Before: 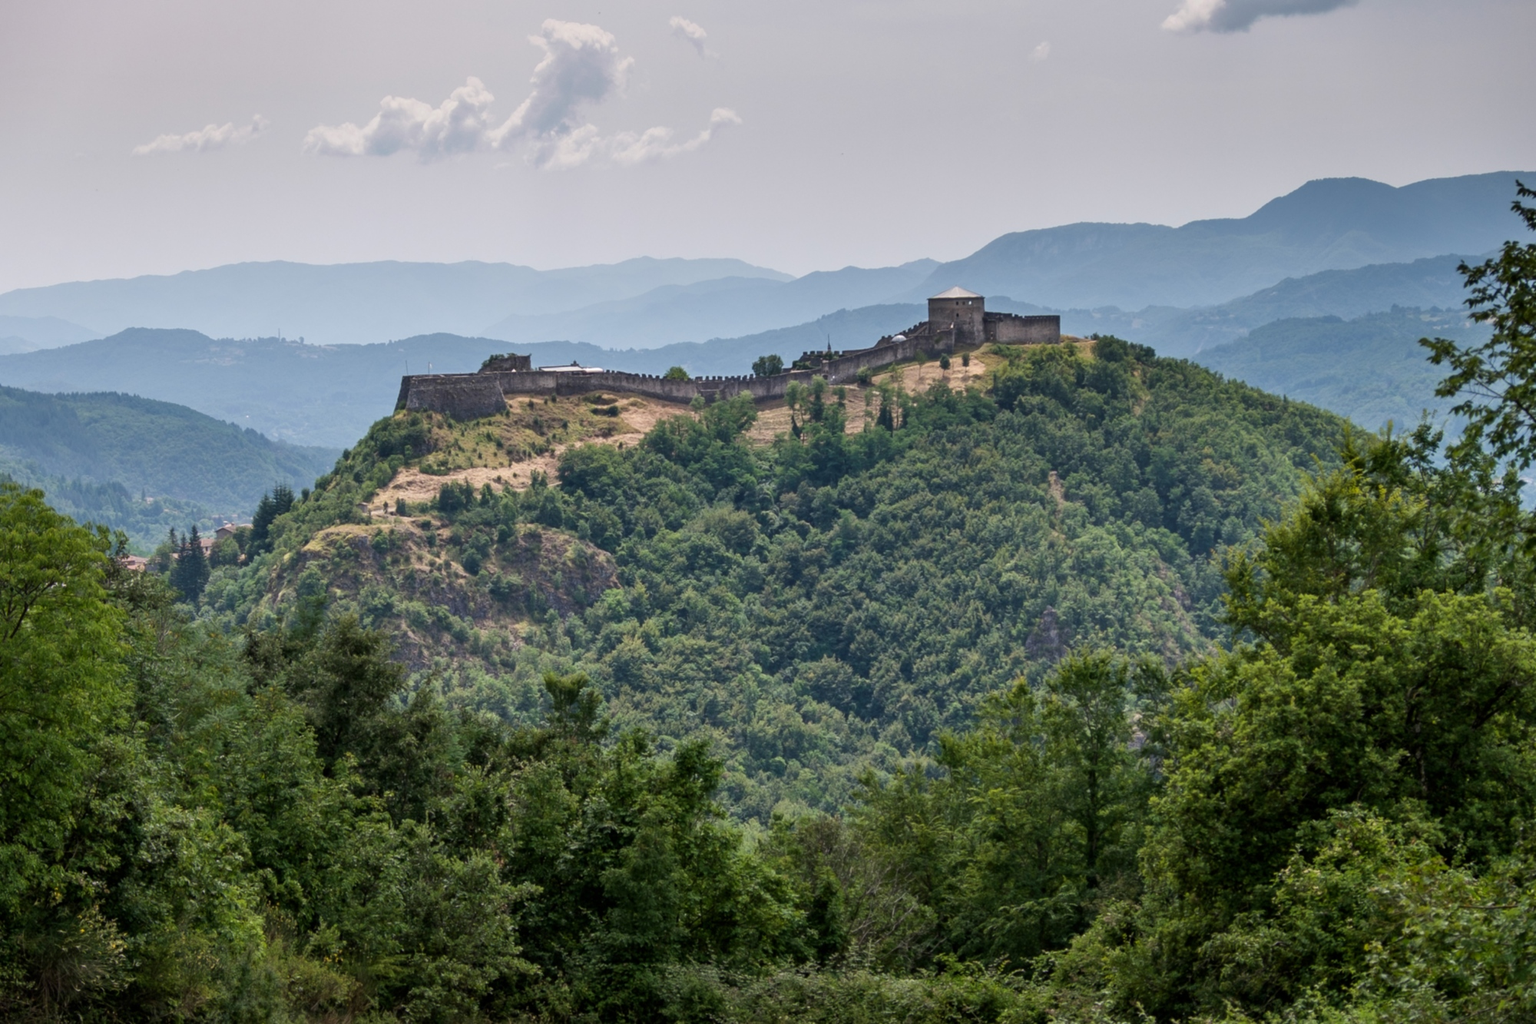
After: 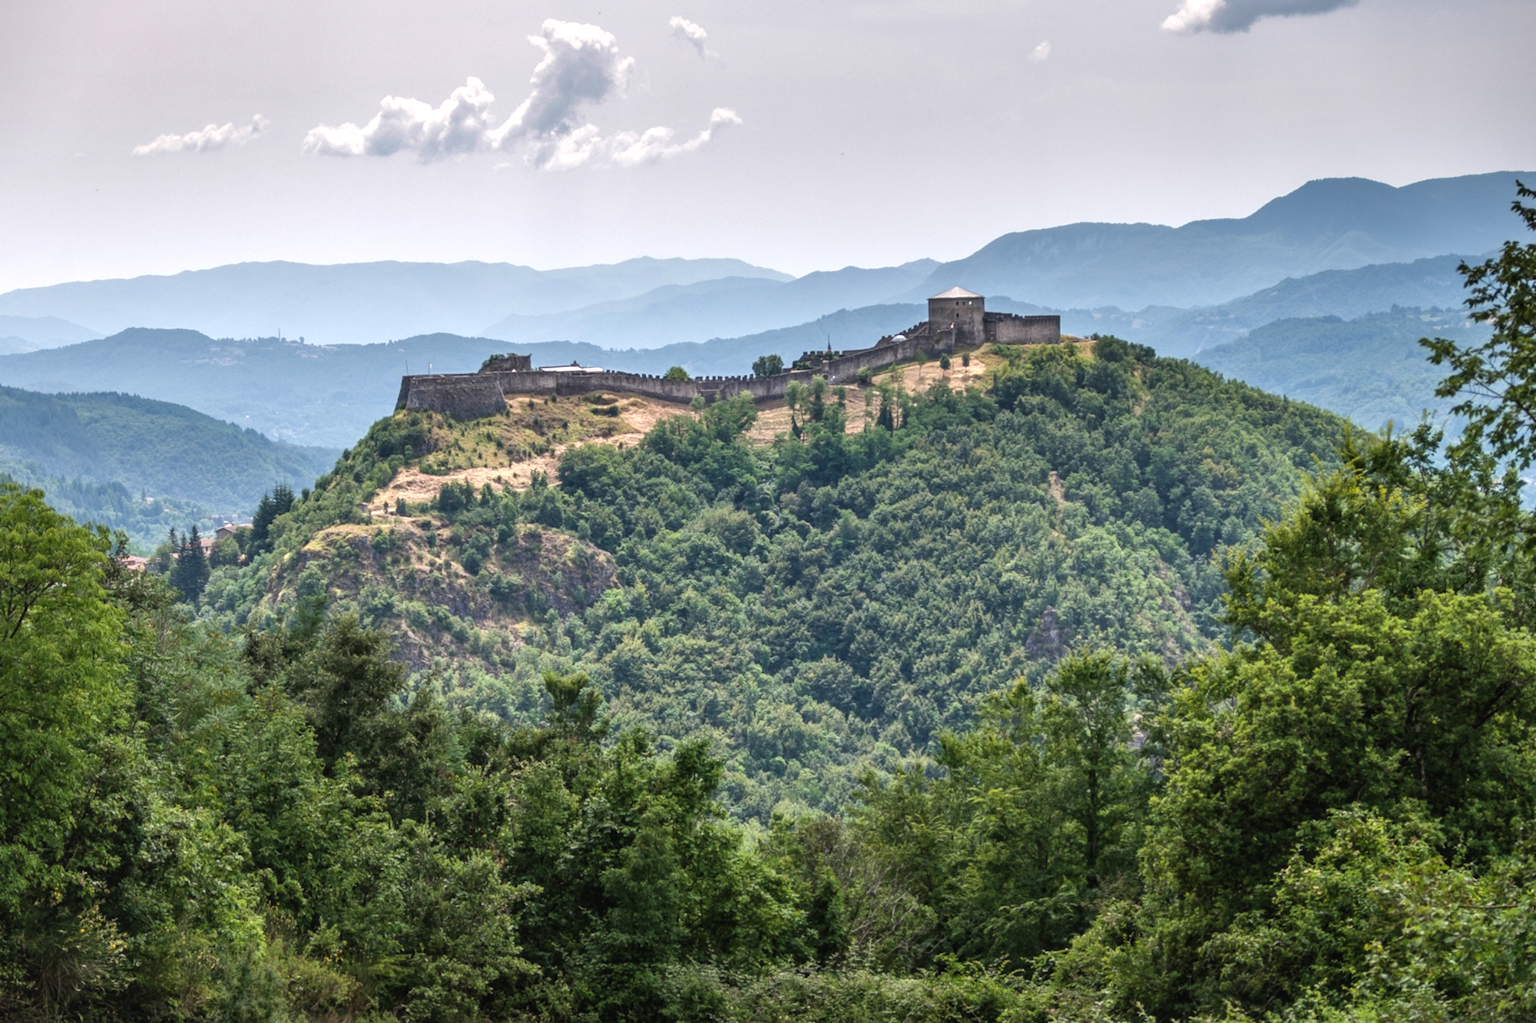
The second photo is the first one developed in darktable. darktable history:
local contrast: on, module defaults
shadows and highlights: shadows -19.96, white point adjustment -2.04, highlights -35.07
exposure: black level correction -0.005, exposure 0.626 EV, compensate exposure bias true, compensate highlight preservation false
